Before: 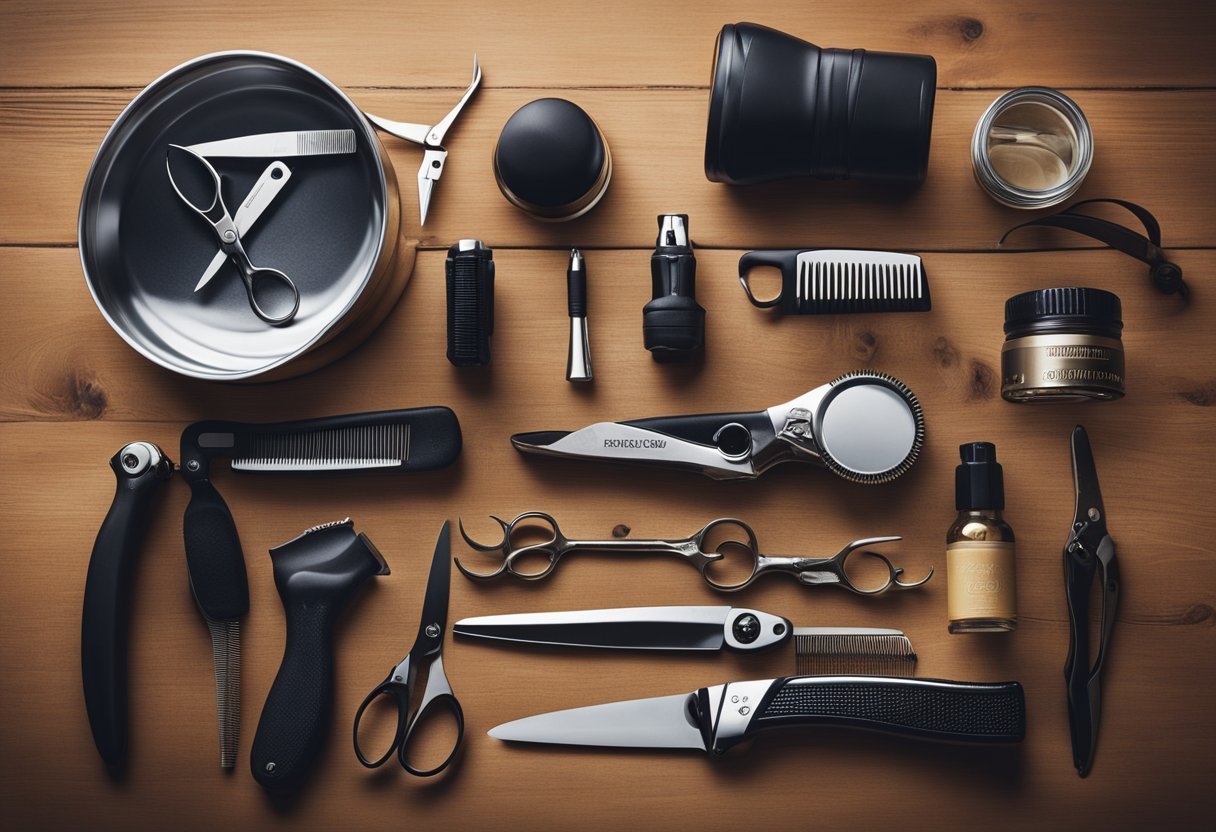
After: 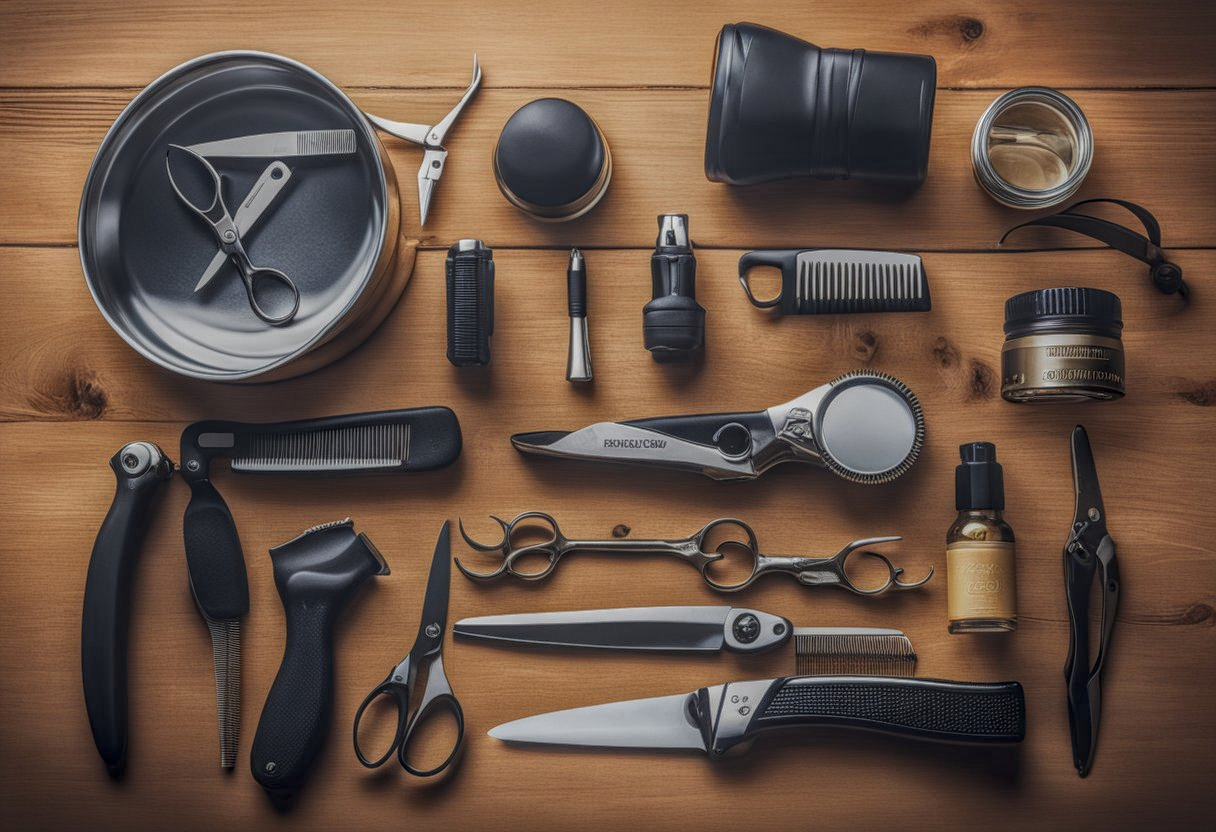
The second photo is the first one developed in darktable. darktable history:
local contrast: highlights 20%, shadows 25%, detail 201%, midtone range 0.2
color correction: highlights b* 0.064
